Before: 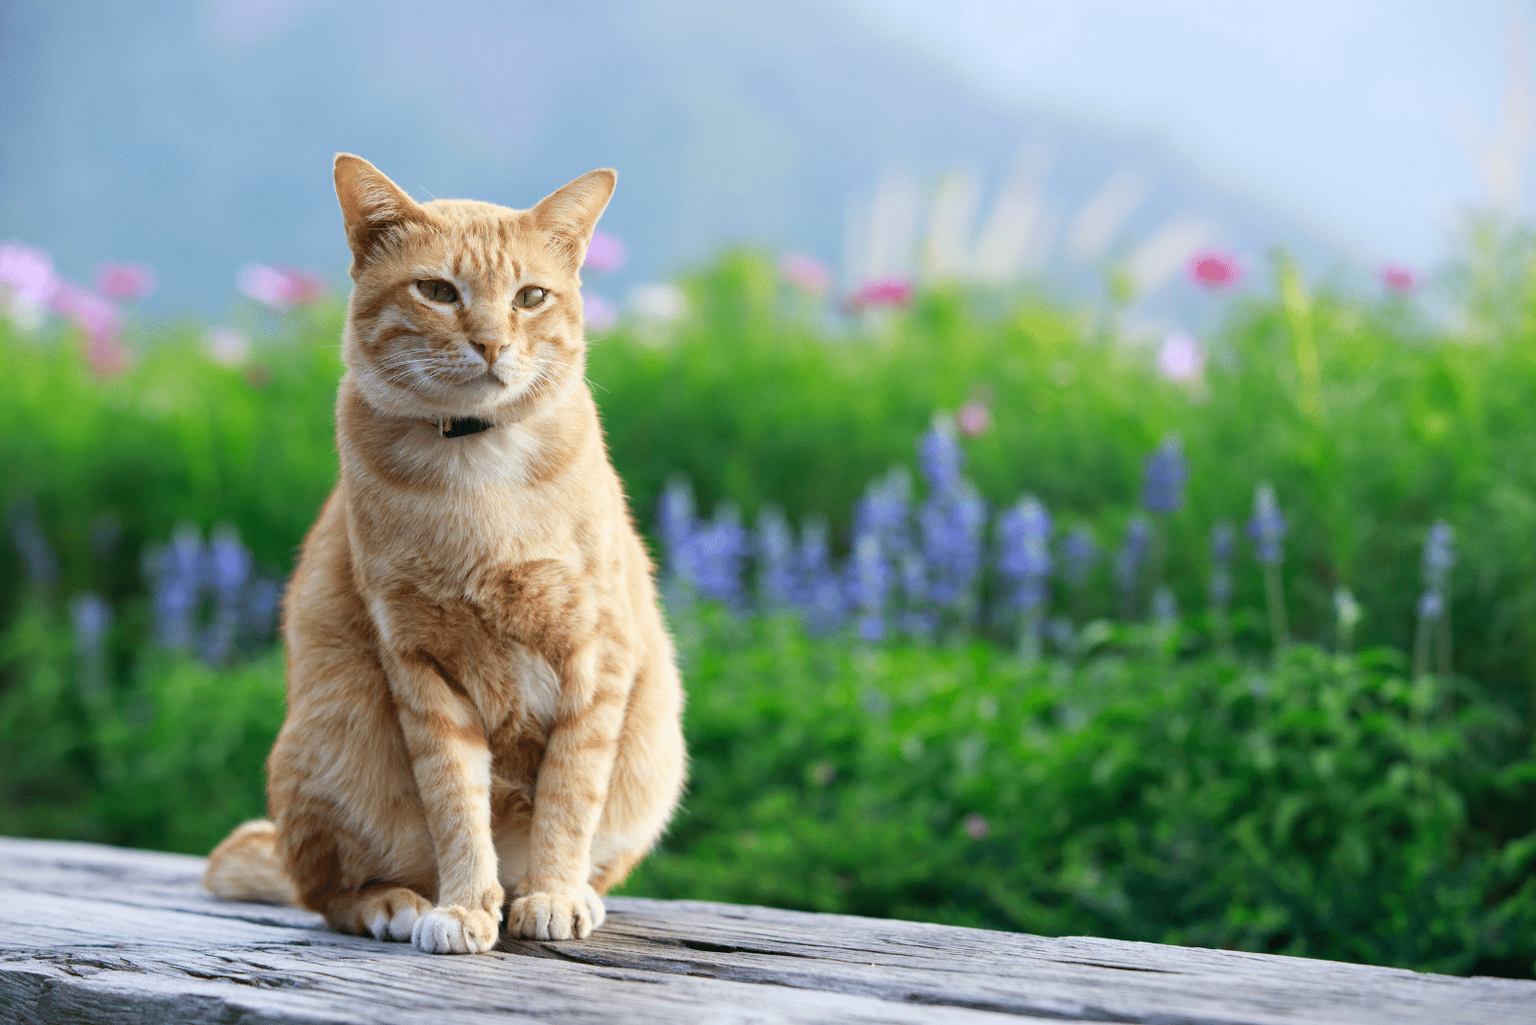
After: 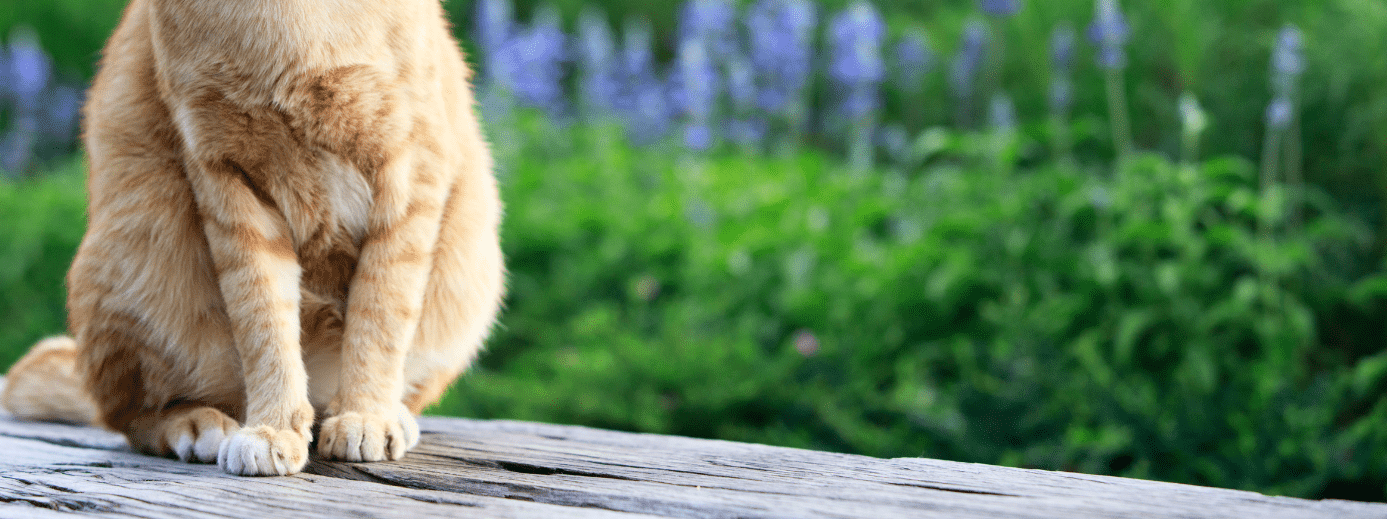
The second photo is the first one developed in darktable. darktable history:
tone curve: curves: ch0 [(0, 0) (0.004, 0.002) (0.02, 0.013) (0.218, 0.218) (0.664, 0.718) (0.832, 0.873) (1, 1)], color space Lab, independent channels, preserve colors none
crop and rotate: left 13.268%, top 48.551%, bottom 2.815%
